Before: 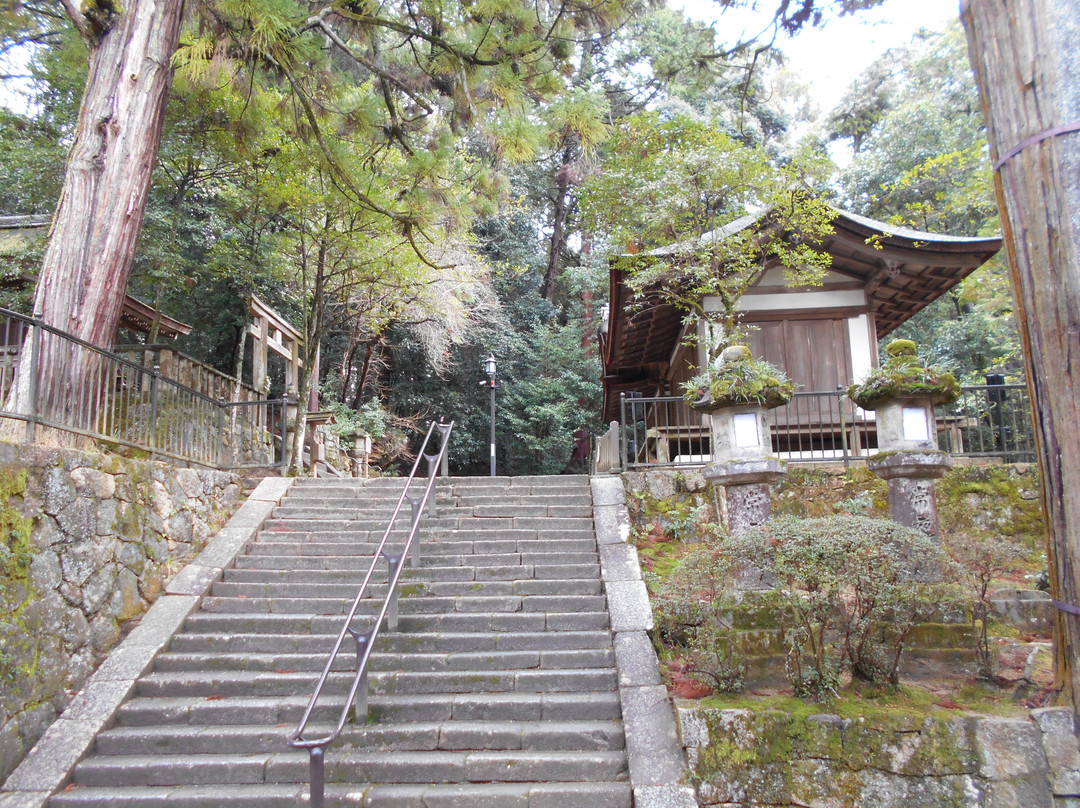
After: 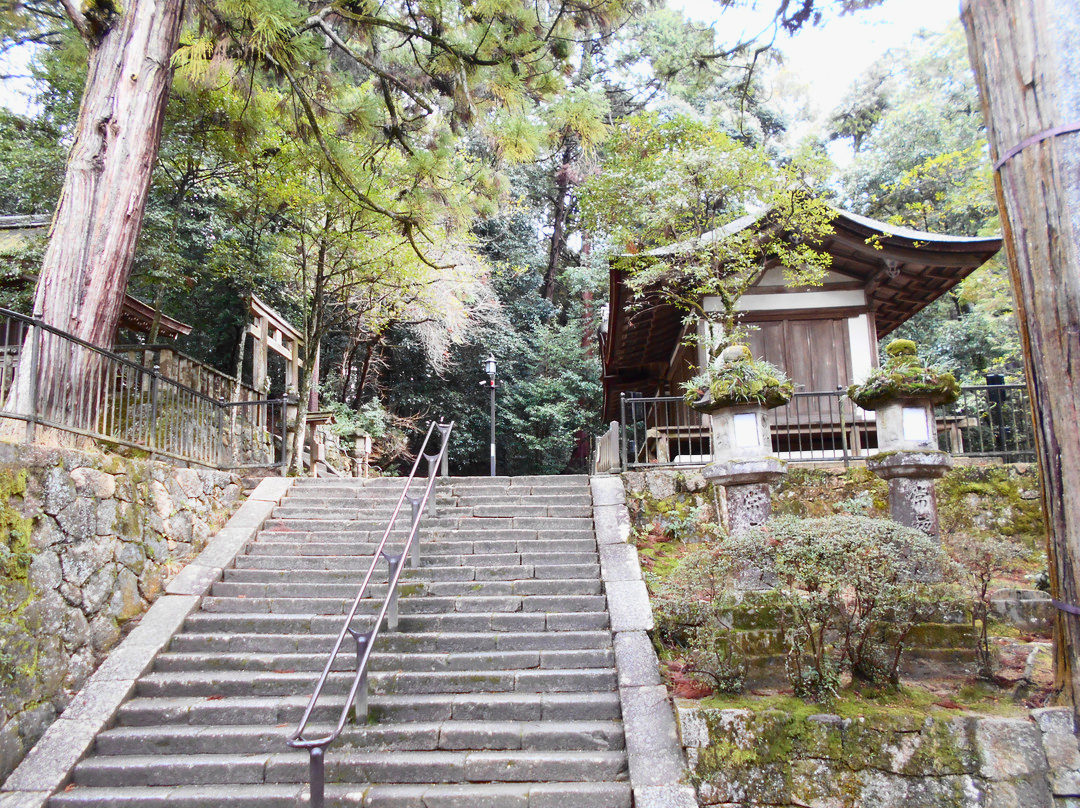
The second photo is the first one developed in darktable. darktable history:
color balance rgb: perceptual saturation grading › global saturation 9.707%, contrast -9.886%
contrast brightness saturation: contrast 0.296
color correction: highlights b* -0.042, saturation 0.977
